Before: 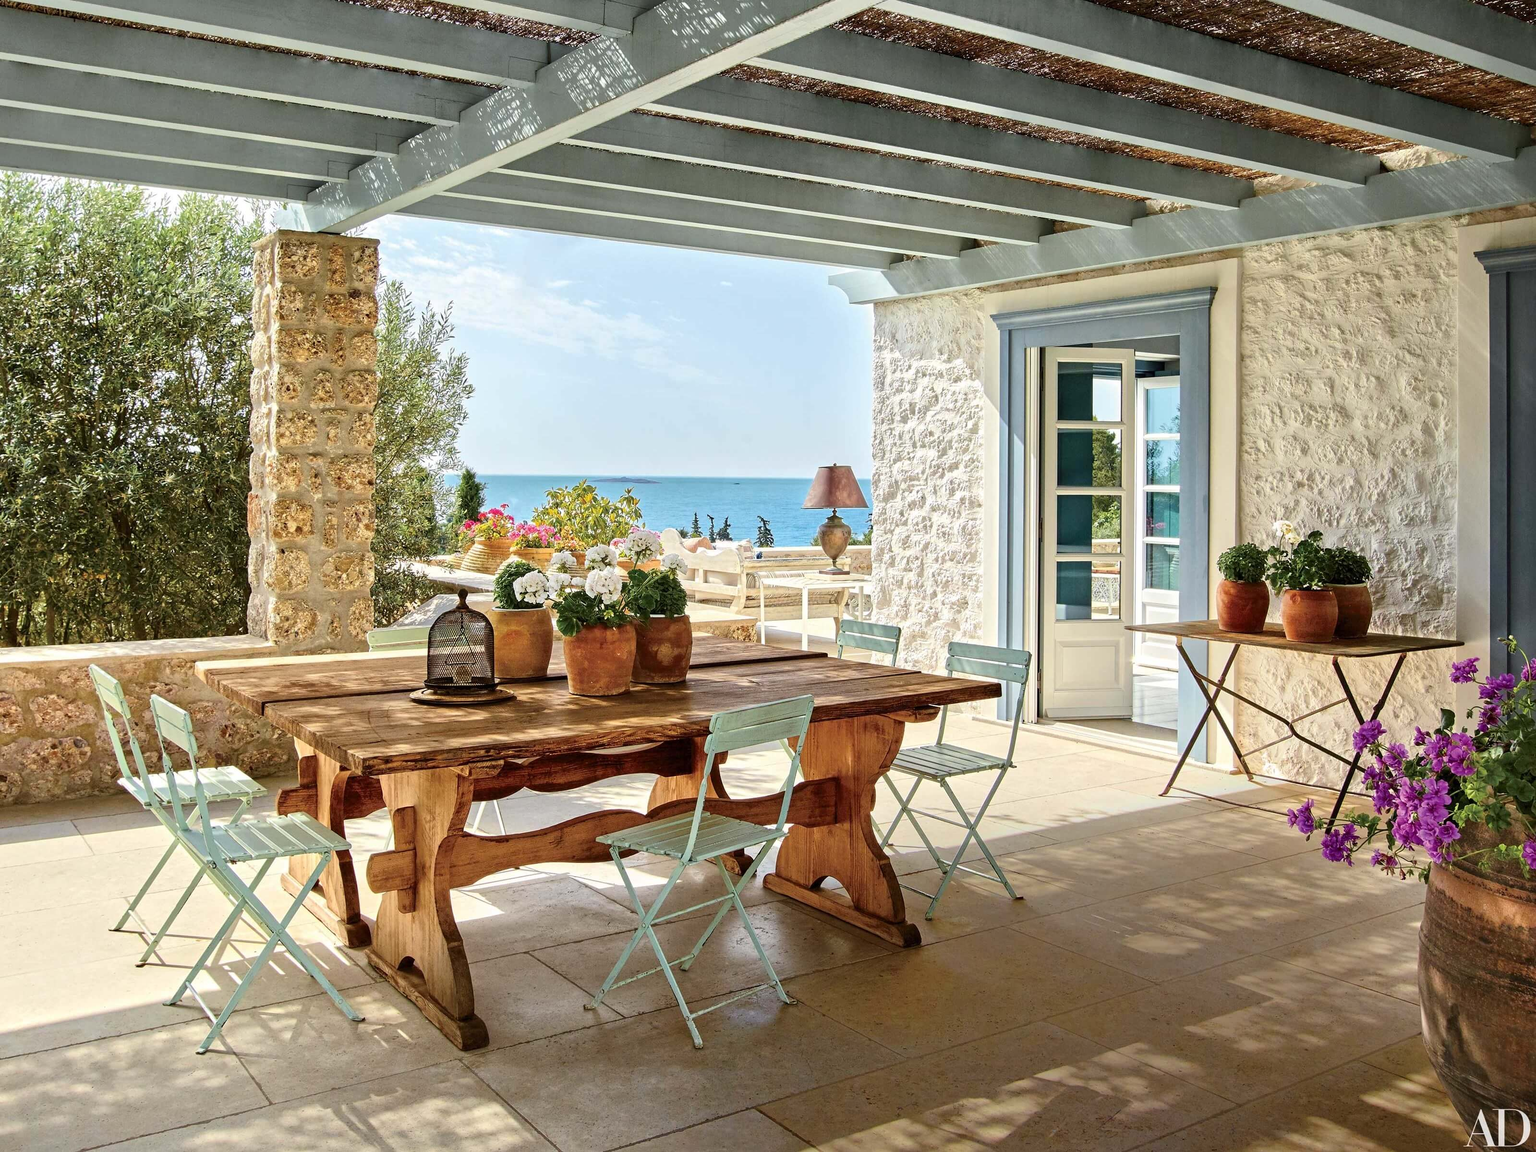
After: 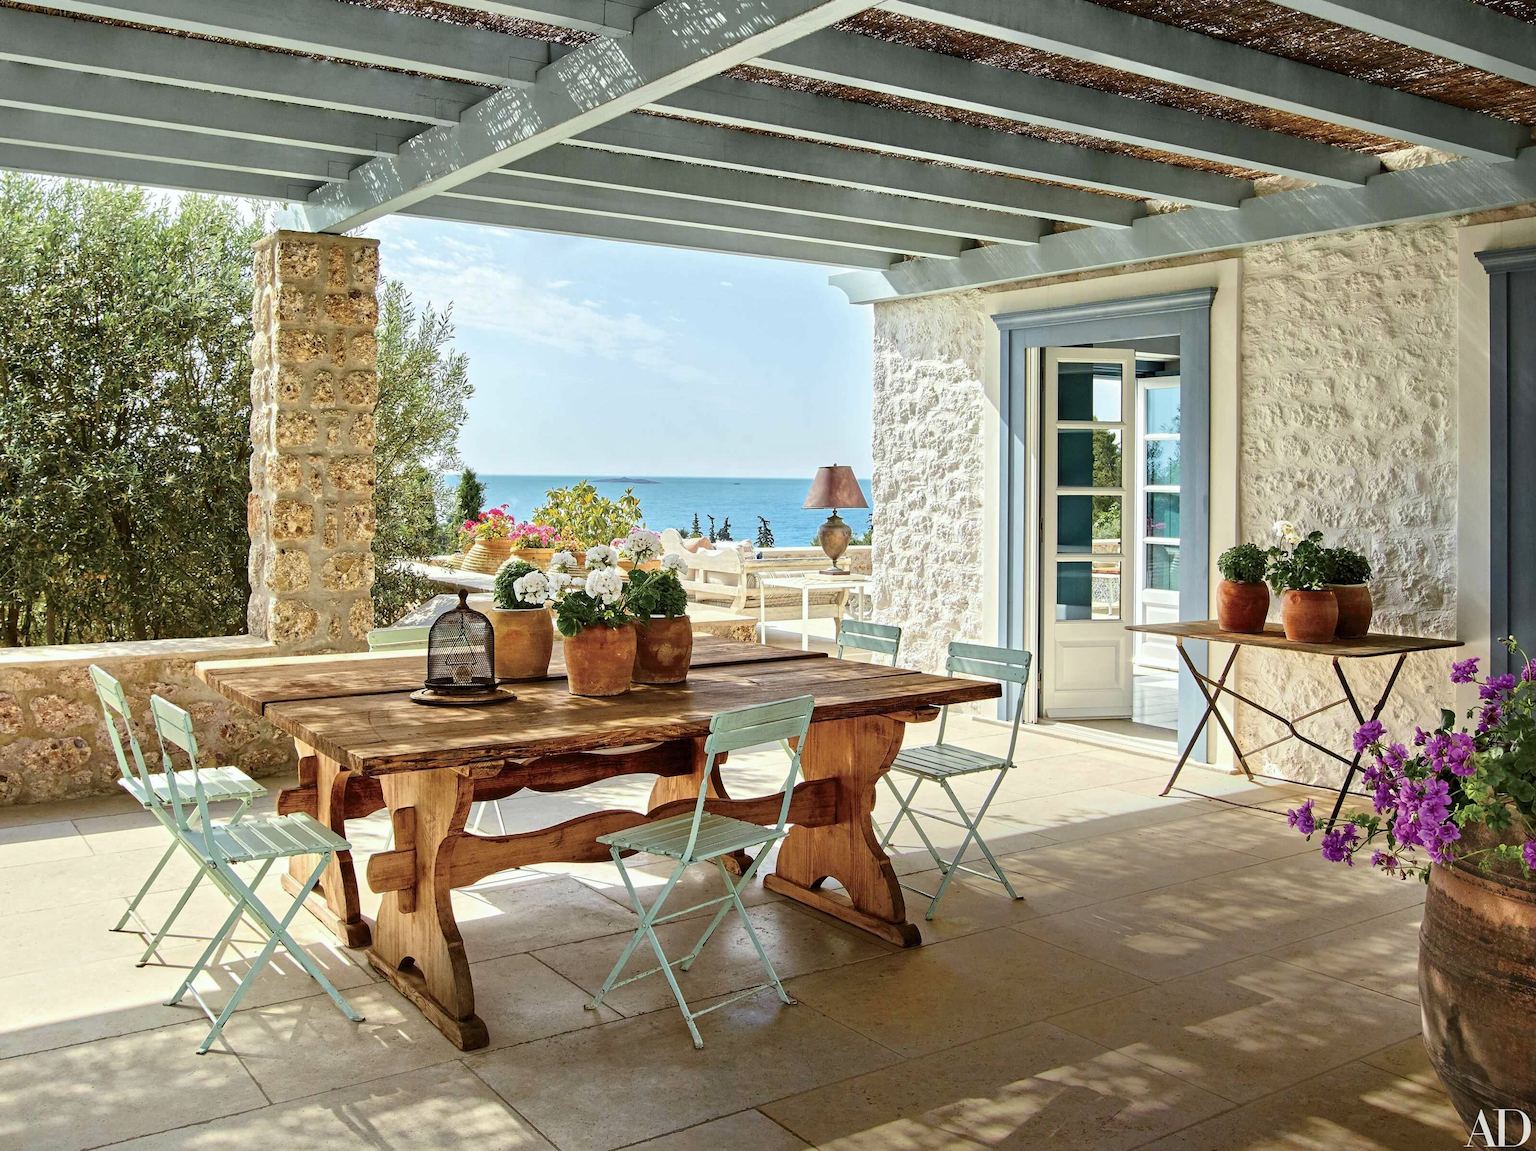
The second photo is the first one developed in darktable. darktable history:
contrast brightness saturation: saturation -0.05
white balance: red 0.978, blue 0.999
